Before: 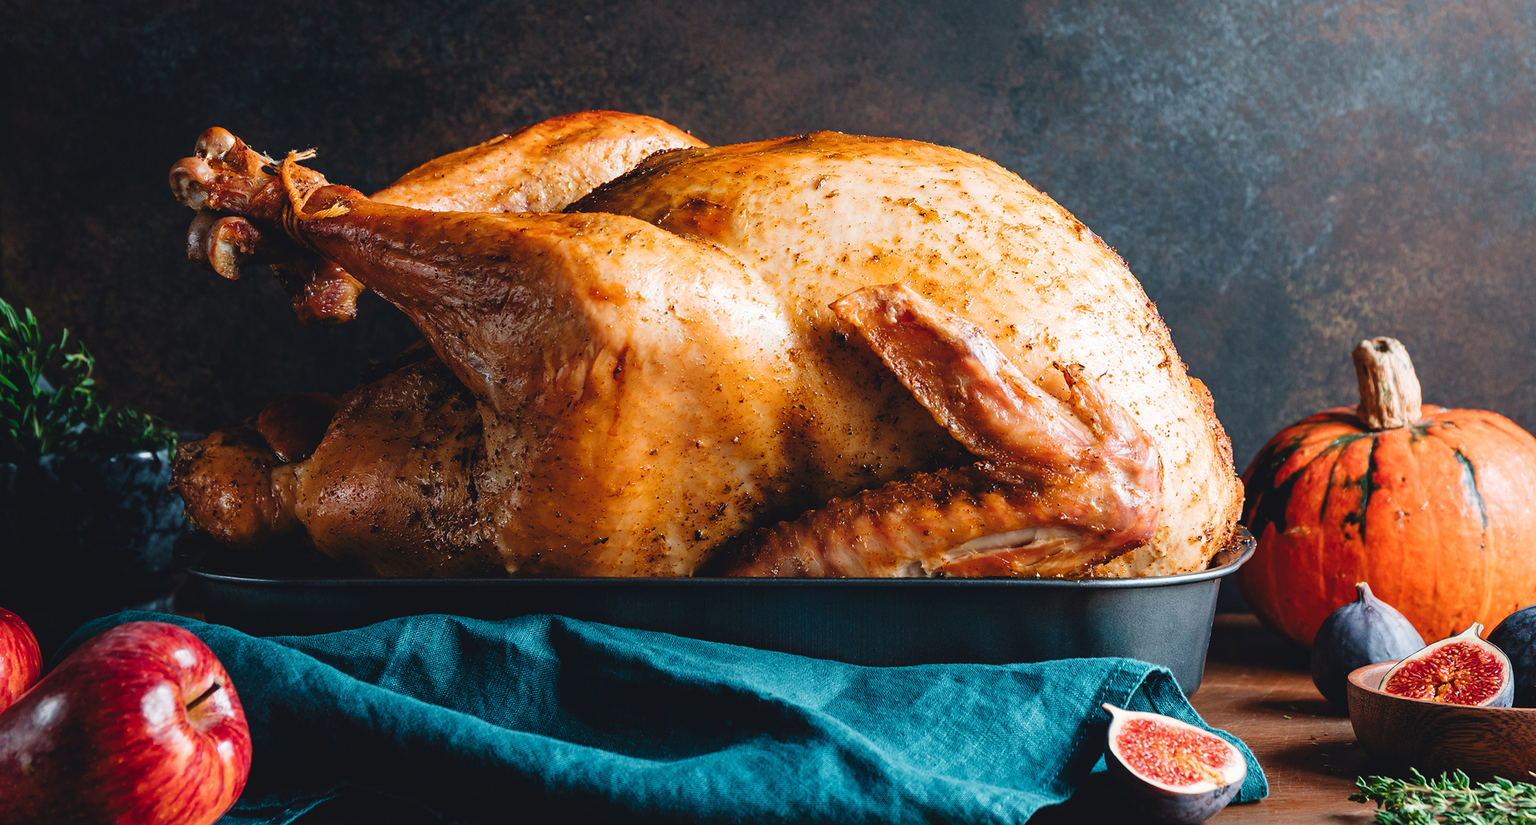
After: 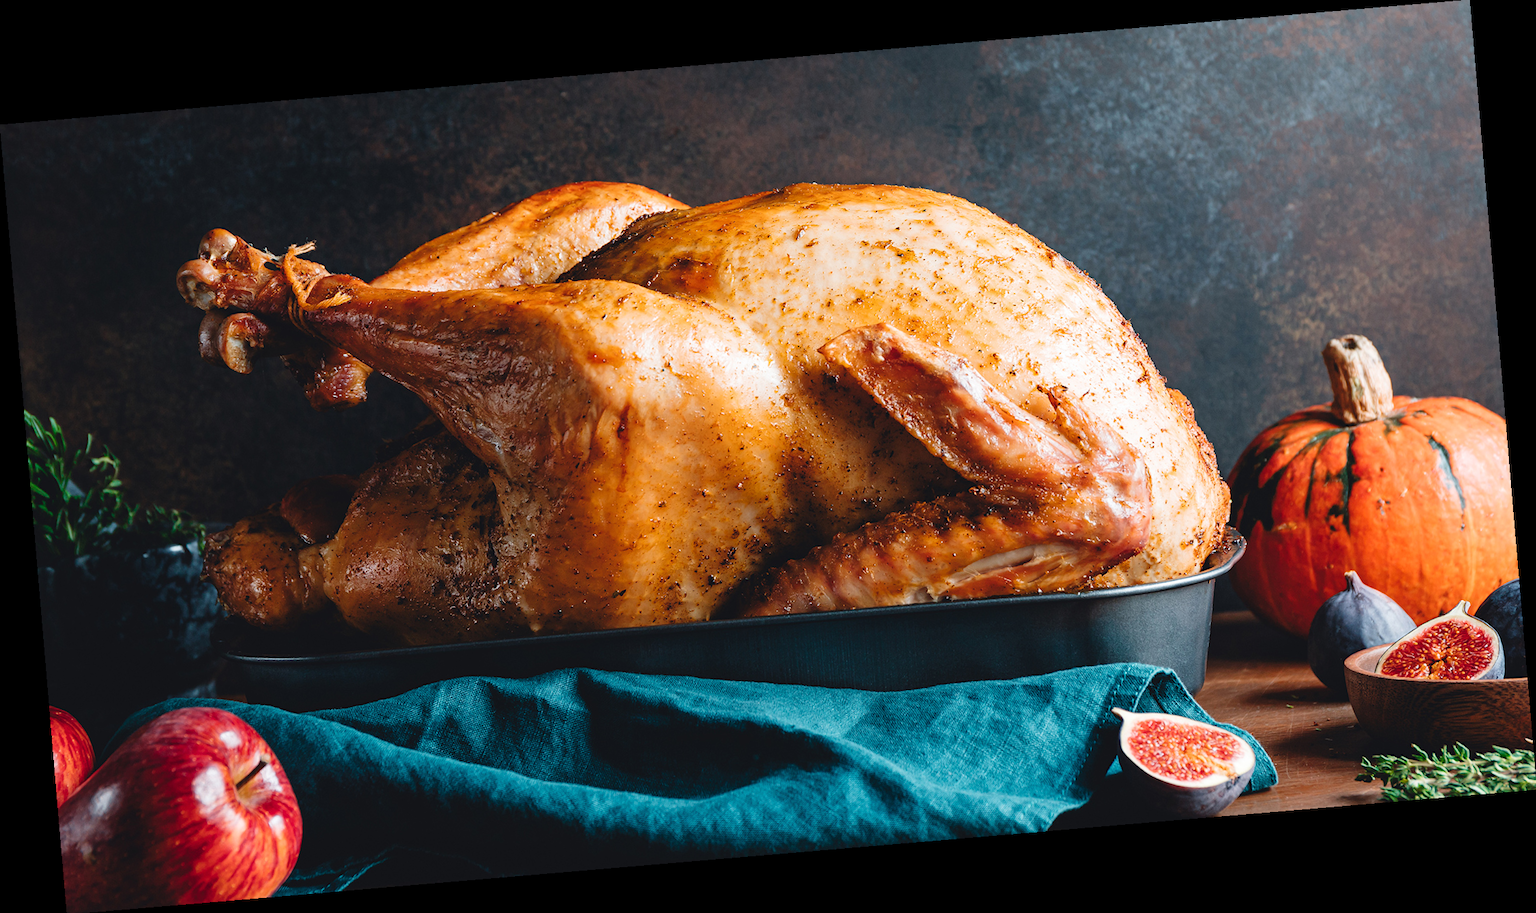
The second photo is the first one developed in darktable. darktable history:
rotate and perspective: rotation -4.86°, automatic cropping off
white balance: red 1, blue 1
tone equalizer: on, module defaults
